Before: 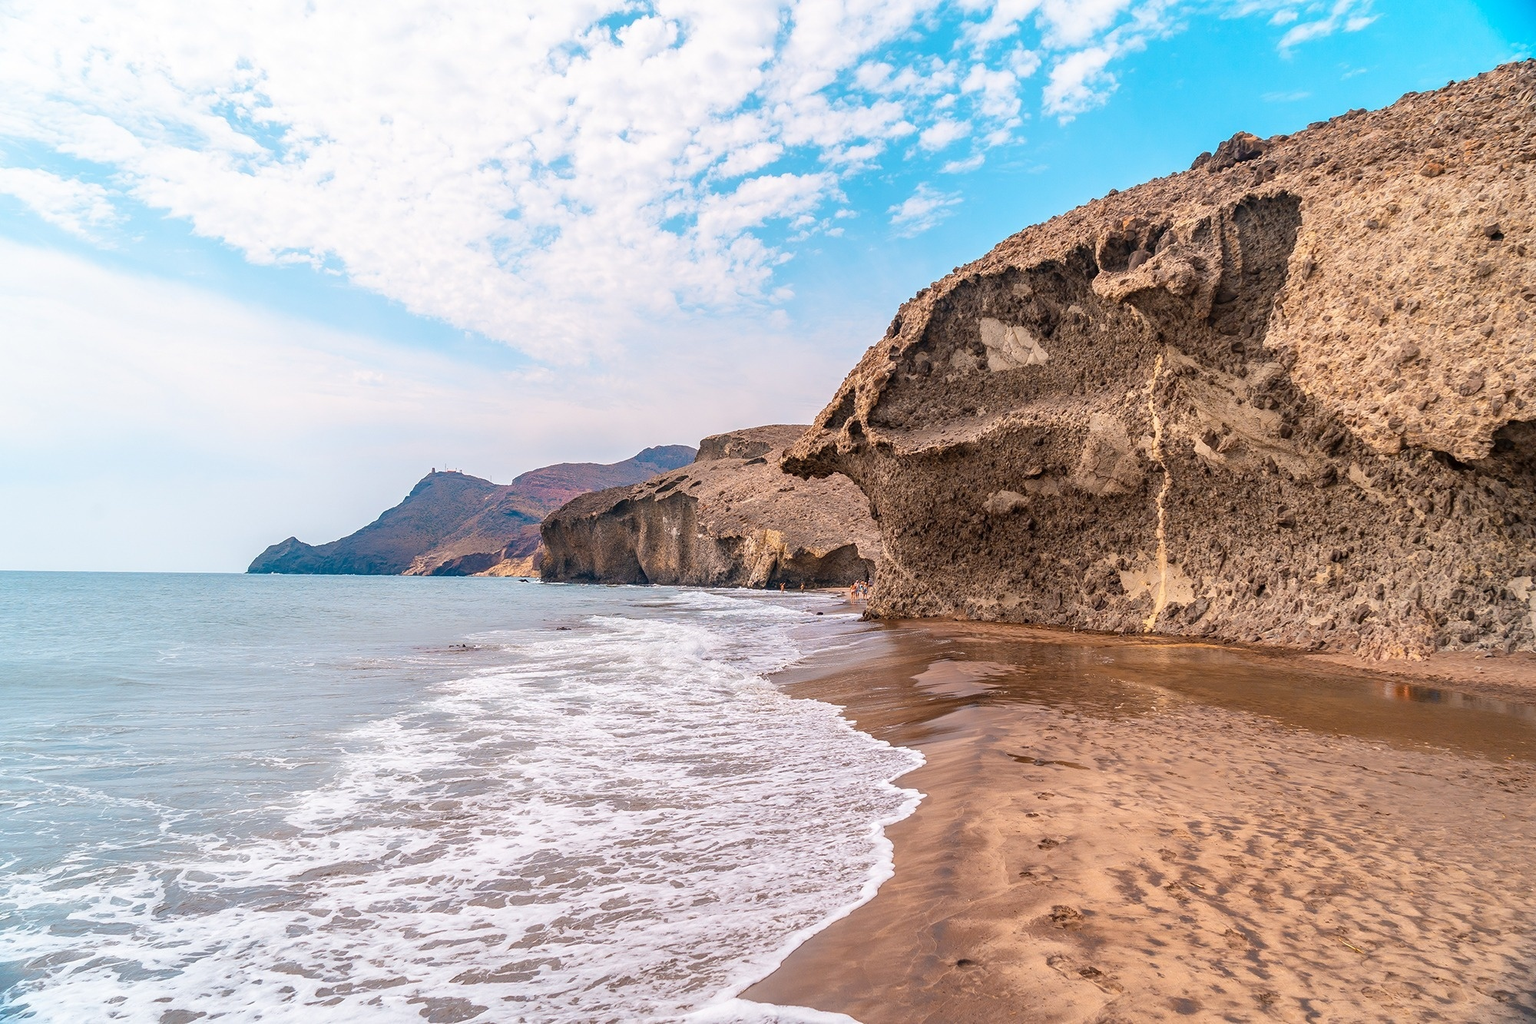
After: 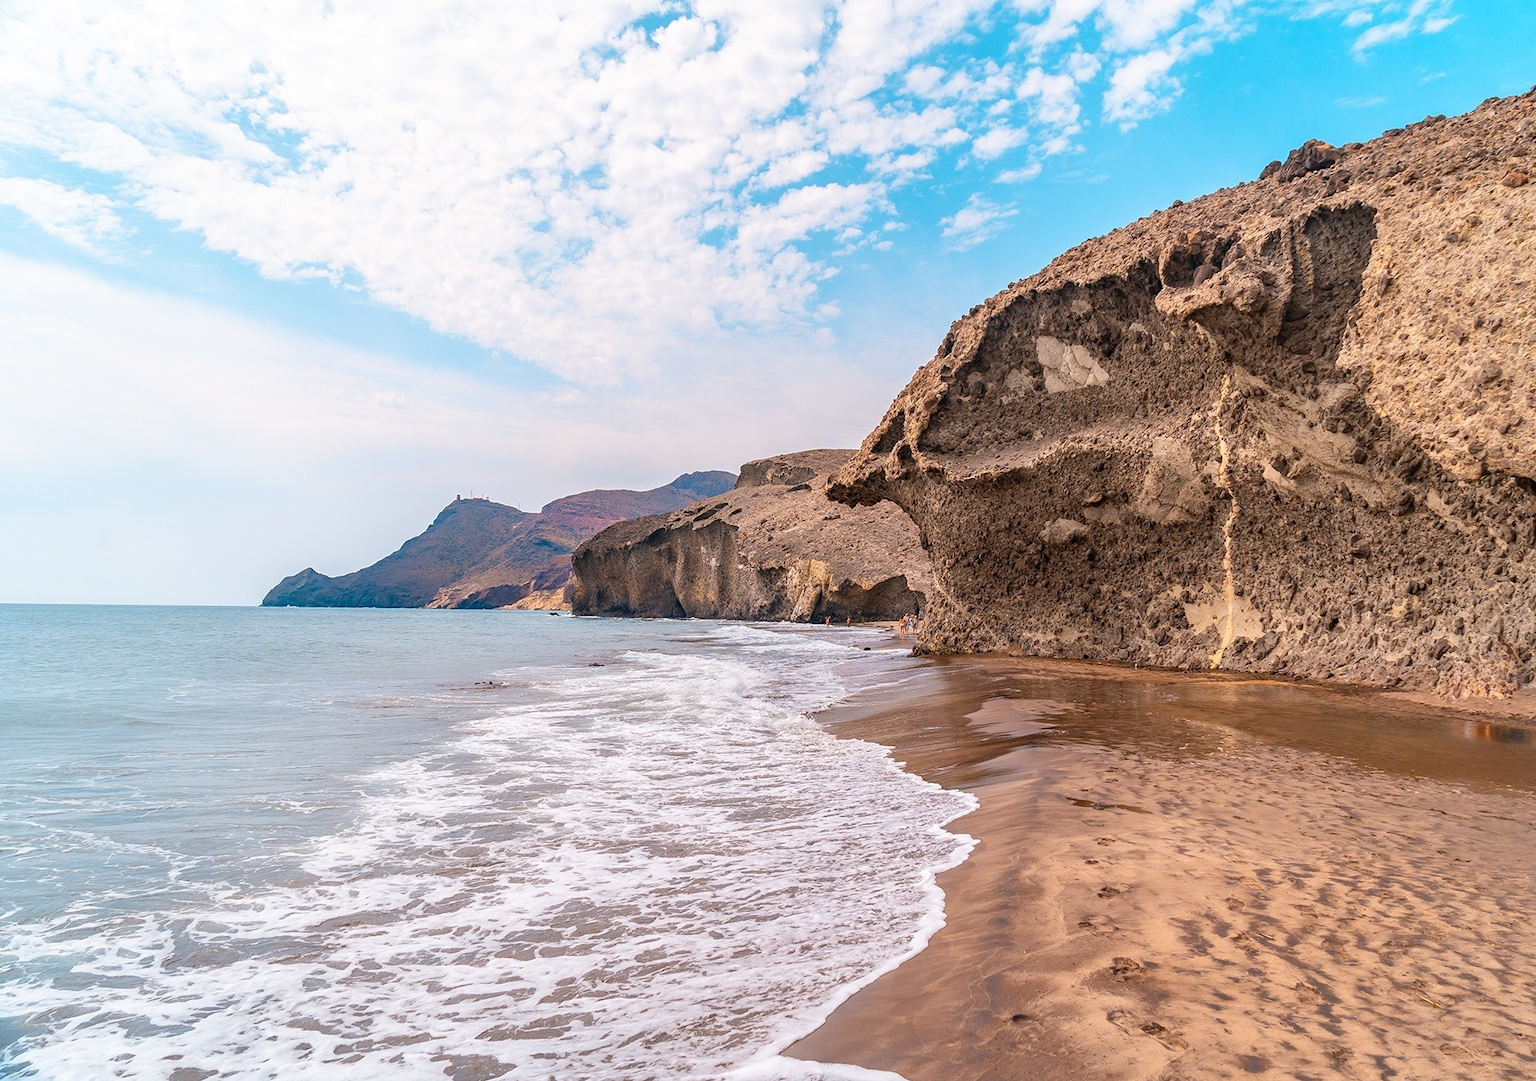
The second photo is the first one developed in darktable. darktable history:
crop and rotate: left 0%, right 5.403%
